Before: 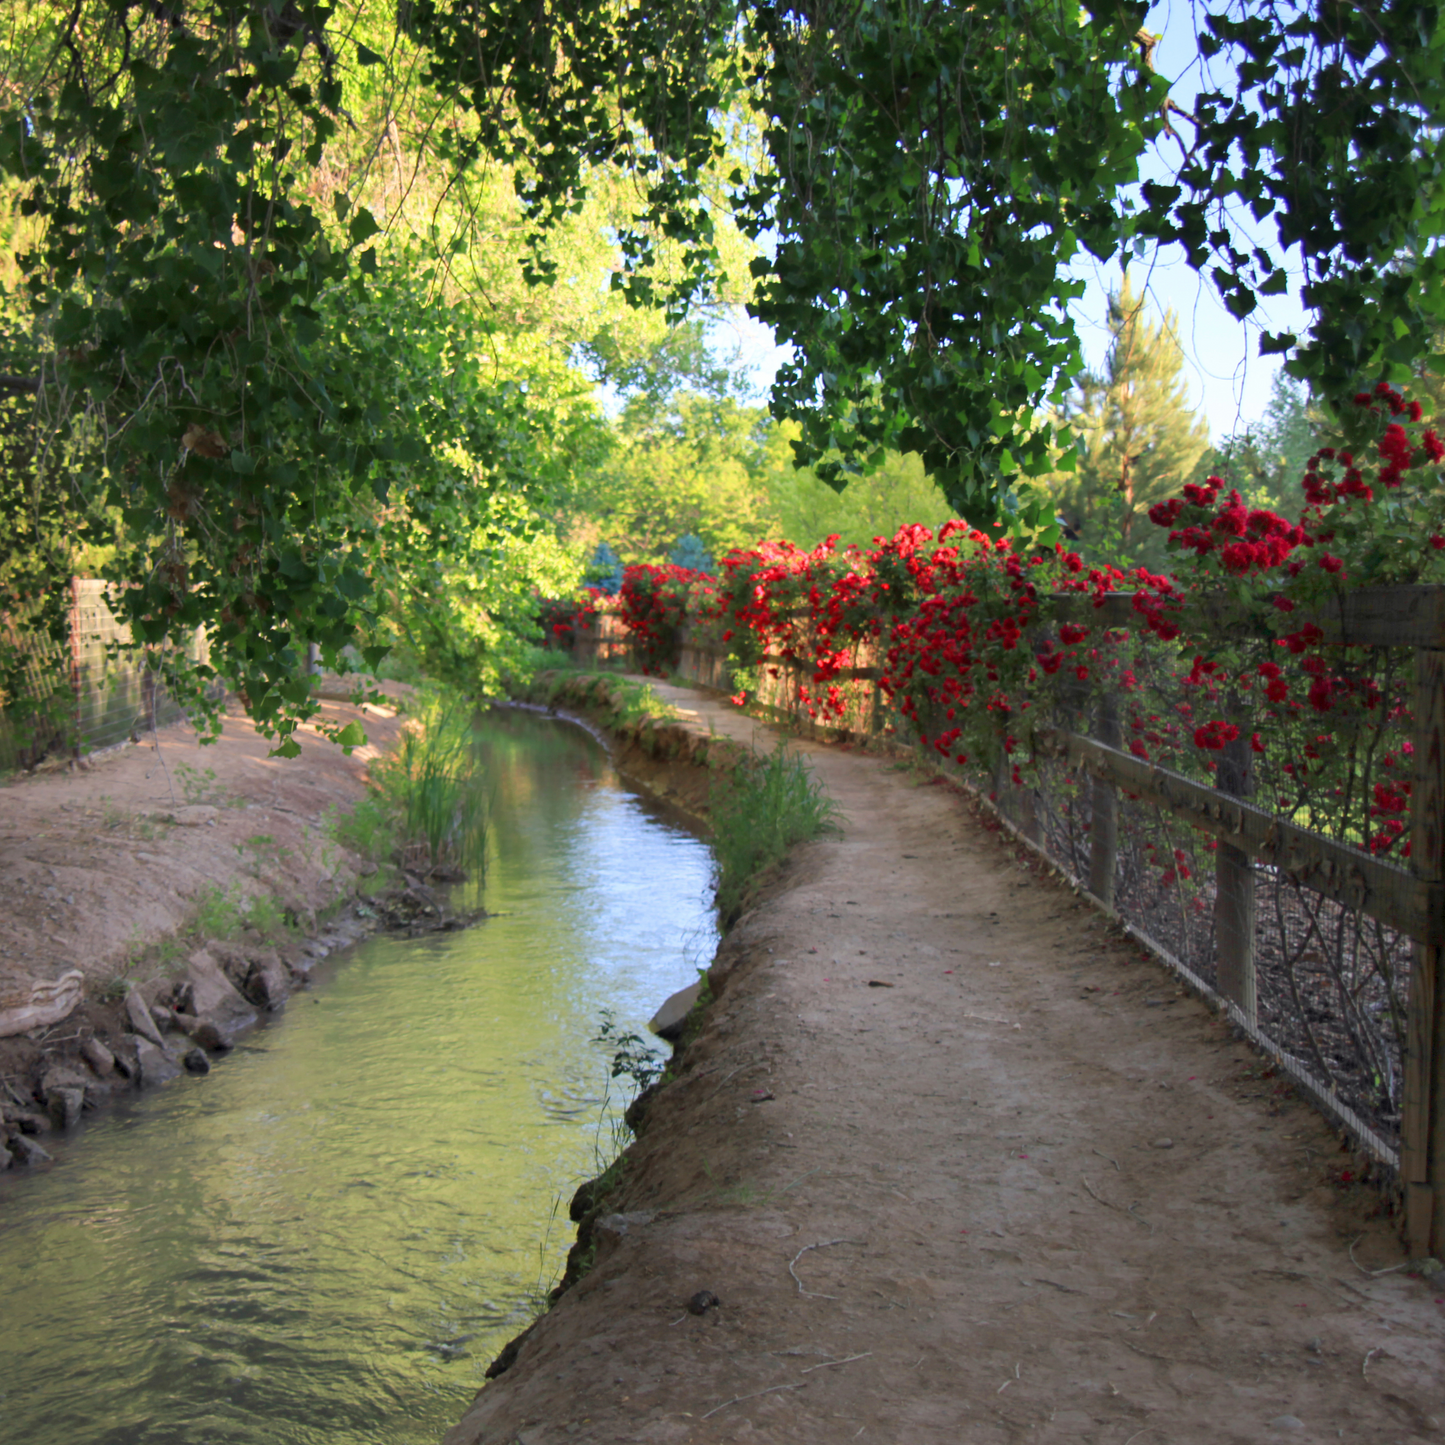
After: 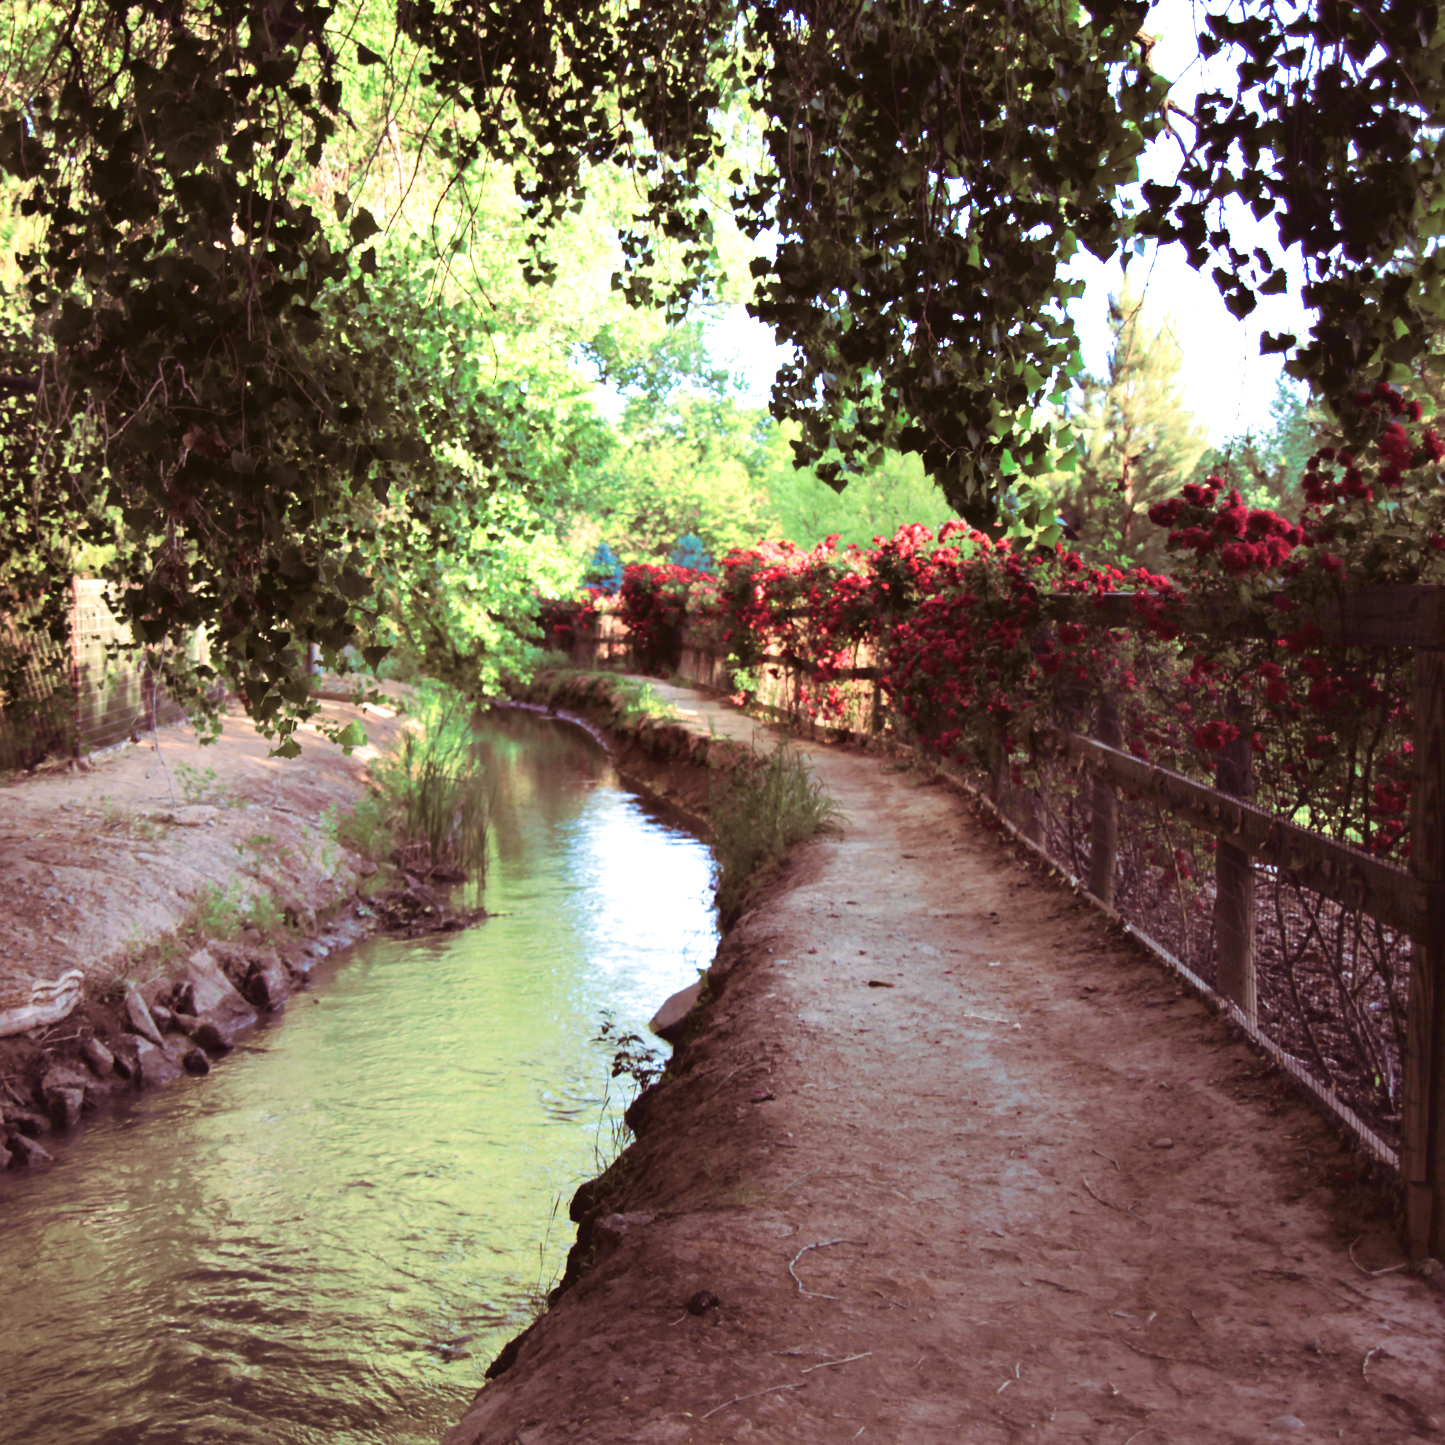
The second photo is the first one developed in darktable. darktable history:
white balance: emerald 1
exposure: exposure 0.3 EV, compensate highlight preservation false
color balance rgb: shadows lift › luminance -20%, power › hue 72.24°, highlights gain › luminance 15%, global offset › hue 171.6°, perceptual saturation grading › highlights -30%, perceptual saturation grading › shadows 20%, global vibrance 30%, contrast 10%
split-toning: shadows › hue 360°
tone curve: curves: ch0 [(0, 0.047) (0.15, 0.127) (0.46, 0.466) (0.751, 0.788) (1, 0.961)]; ch1 [(0, 0) (0.43, 0.408) (0.476, 0.469) (0.505, 0.501) (0.553, 0.557) (0.592, 0.58) (0.631, 0.625) (1, 1)]; ch2 [(0, 0) (0.505, 0.495) (0.55, 0.557) (0.583, 0.573) (1, 1)], color space Lab, independent channels, preserve colors none
